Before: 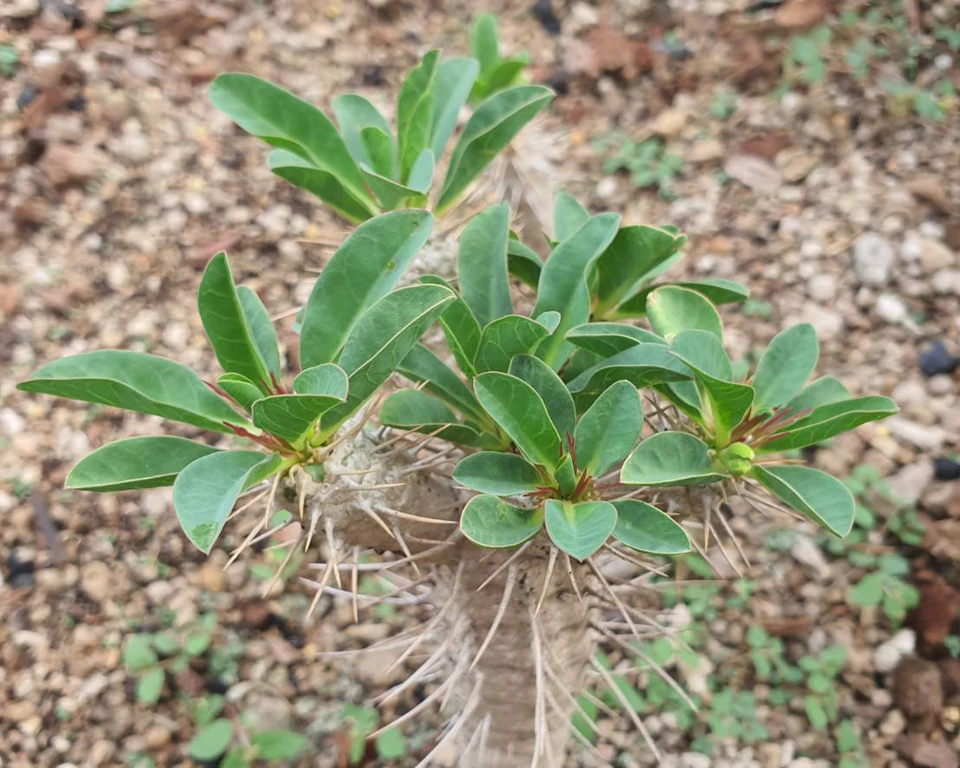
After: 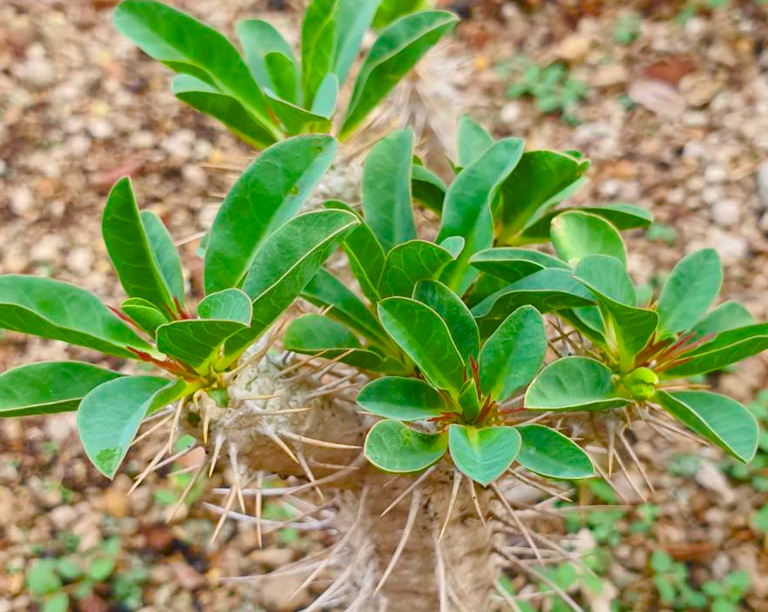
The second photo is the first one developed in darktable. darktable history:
crop and rotate: left 10.101%, top 9.838%, right 9.842%, bottom 10.393%
color balance rgb: linear chroma grading › global chroma 49.766%, perceptual saturation grading › global saturation 40.514%, perceptual saturation grading › highlights -50.392%, perceptual saturation grading › shadows 30.126%
